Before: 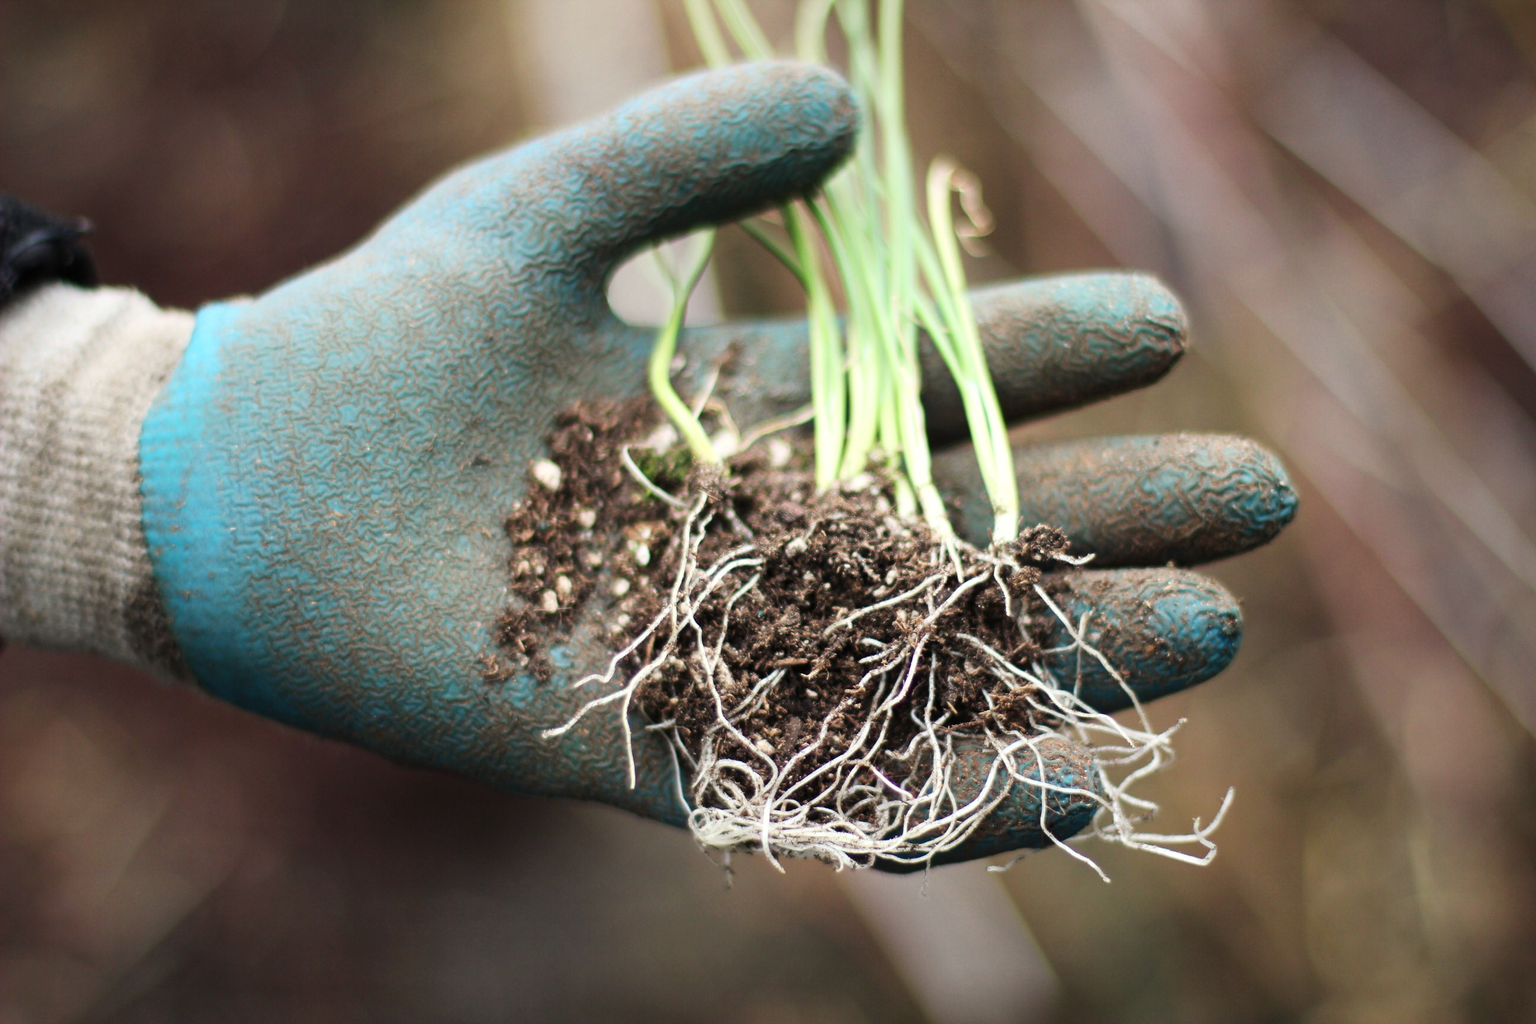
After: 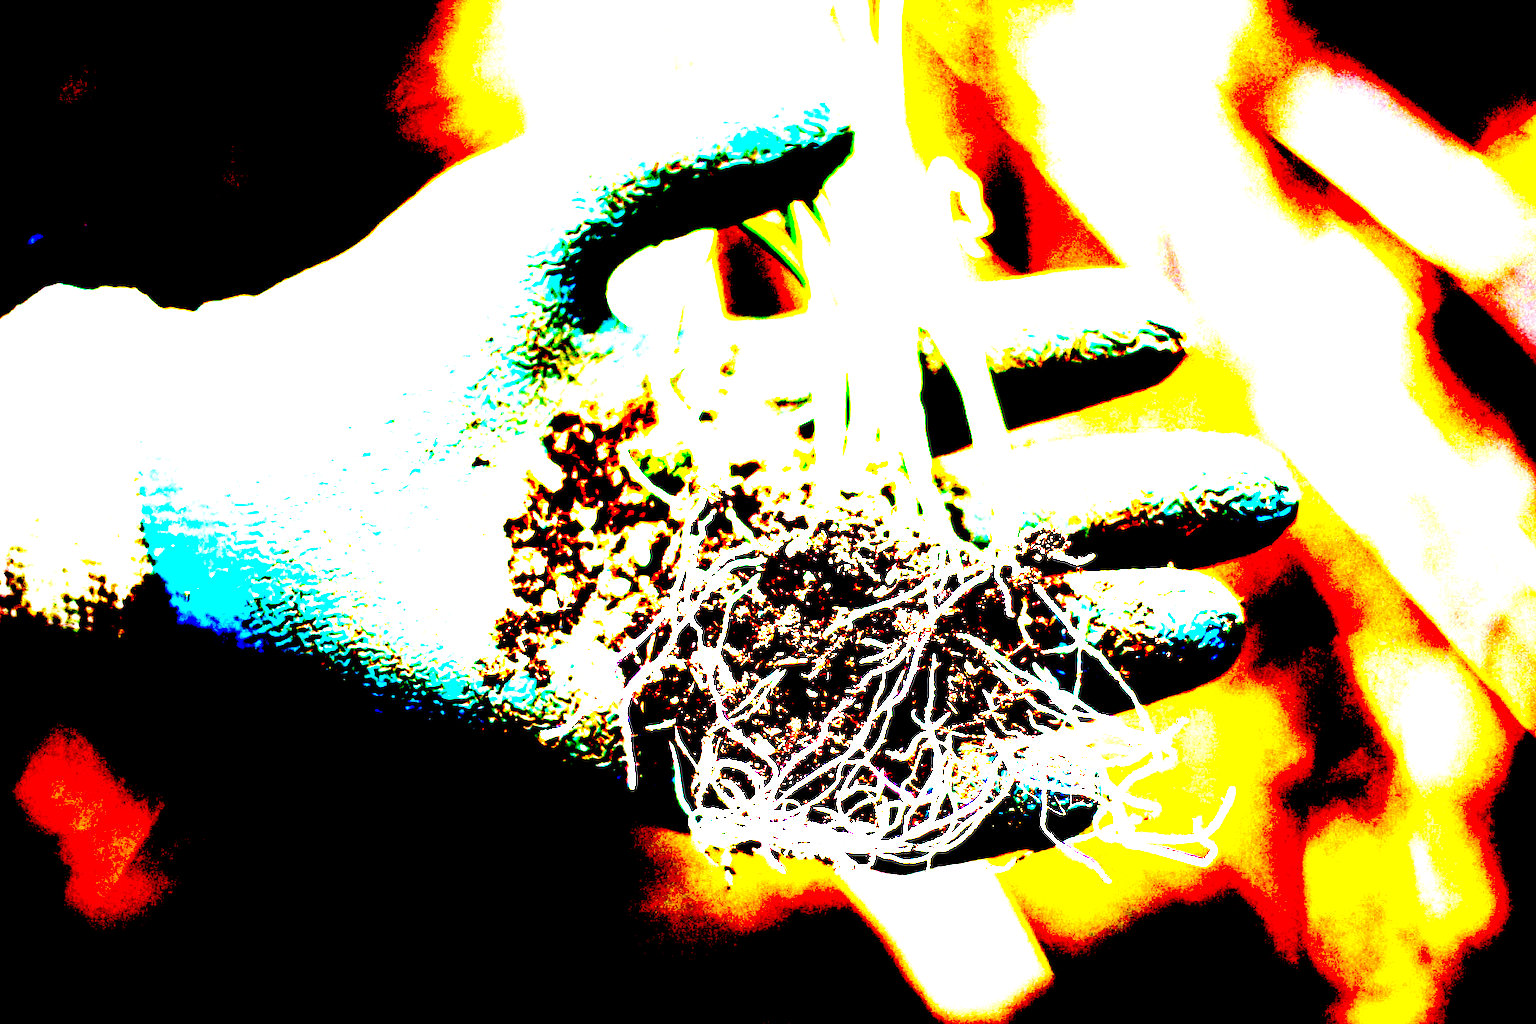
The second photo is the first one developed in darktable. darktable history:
color calibration: illuminant as shot in camera, x 0.358, y 0.373, temperature 4628.91 K
exposure: black level correction 0.1, exposure 3 EV, compensate highlight preservation false
